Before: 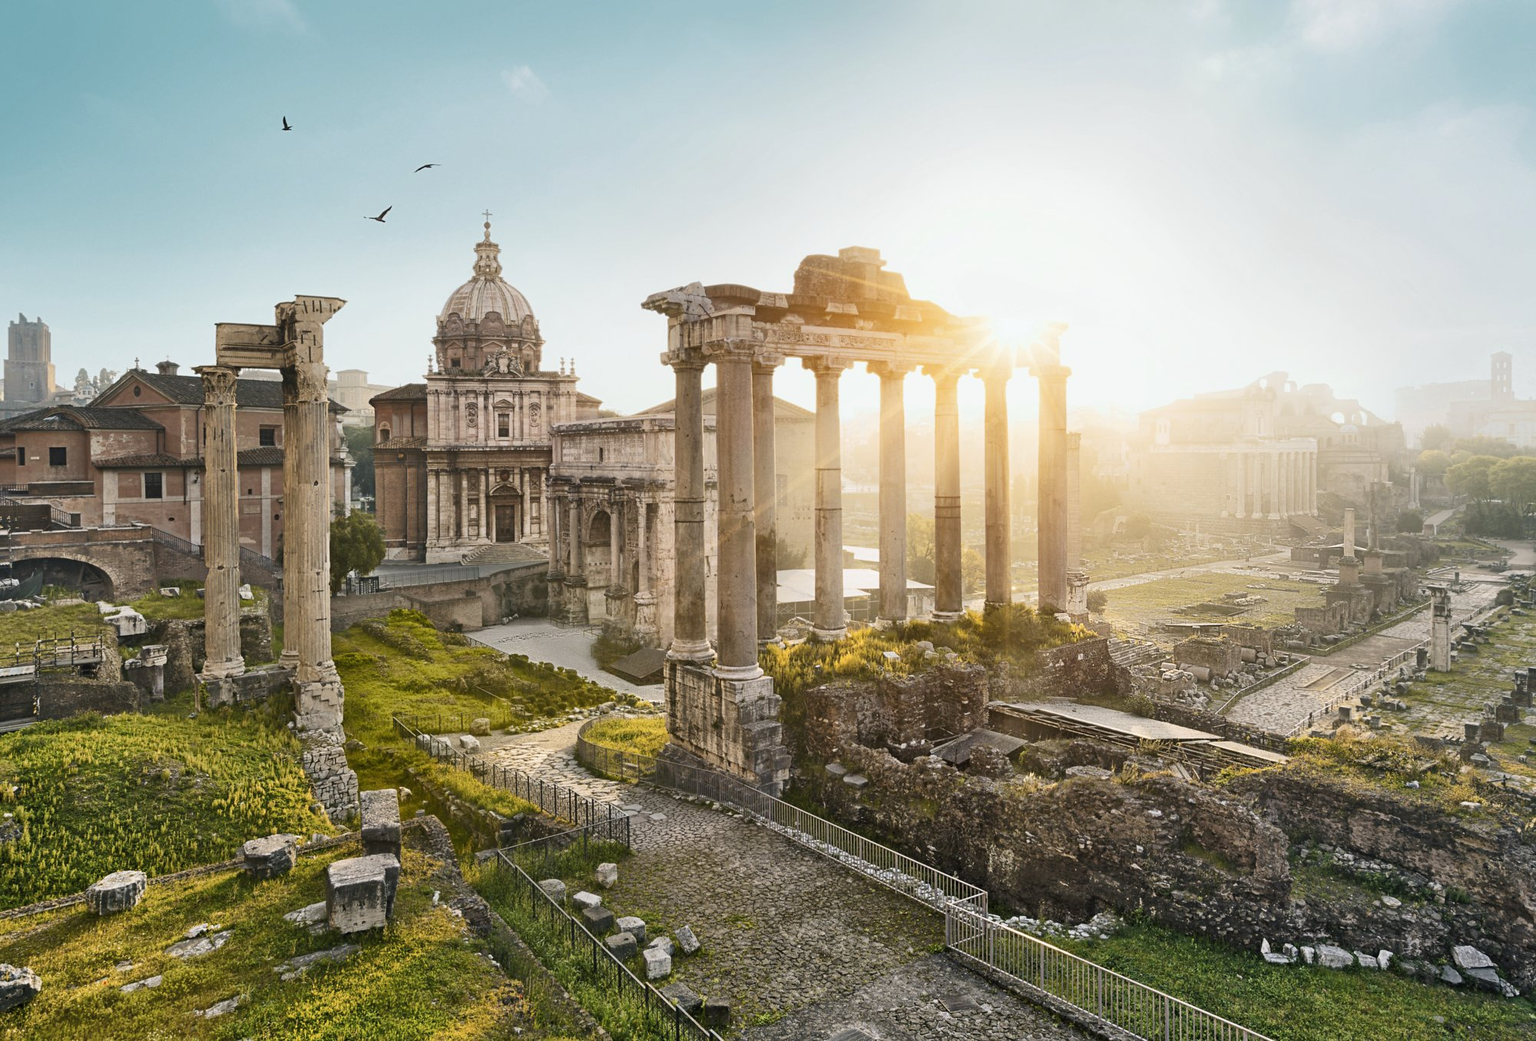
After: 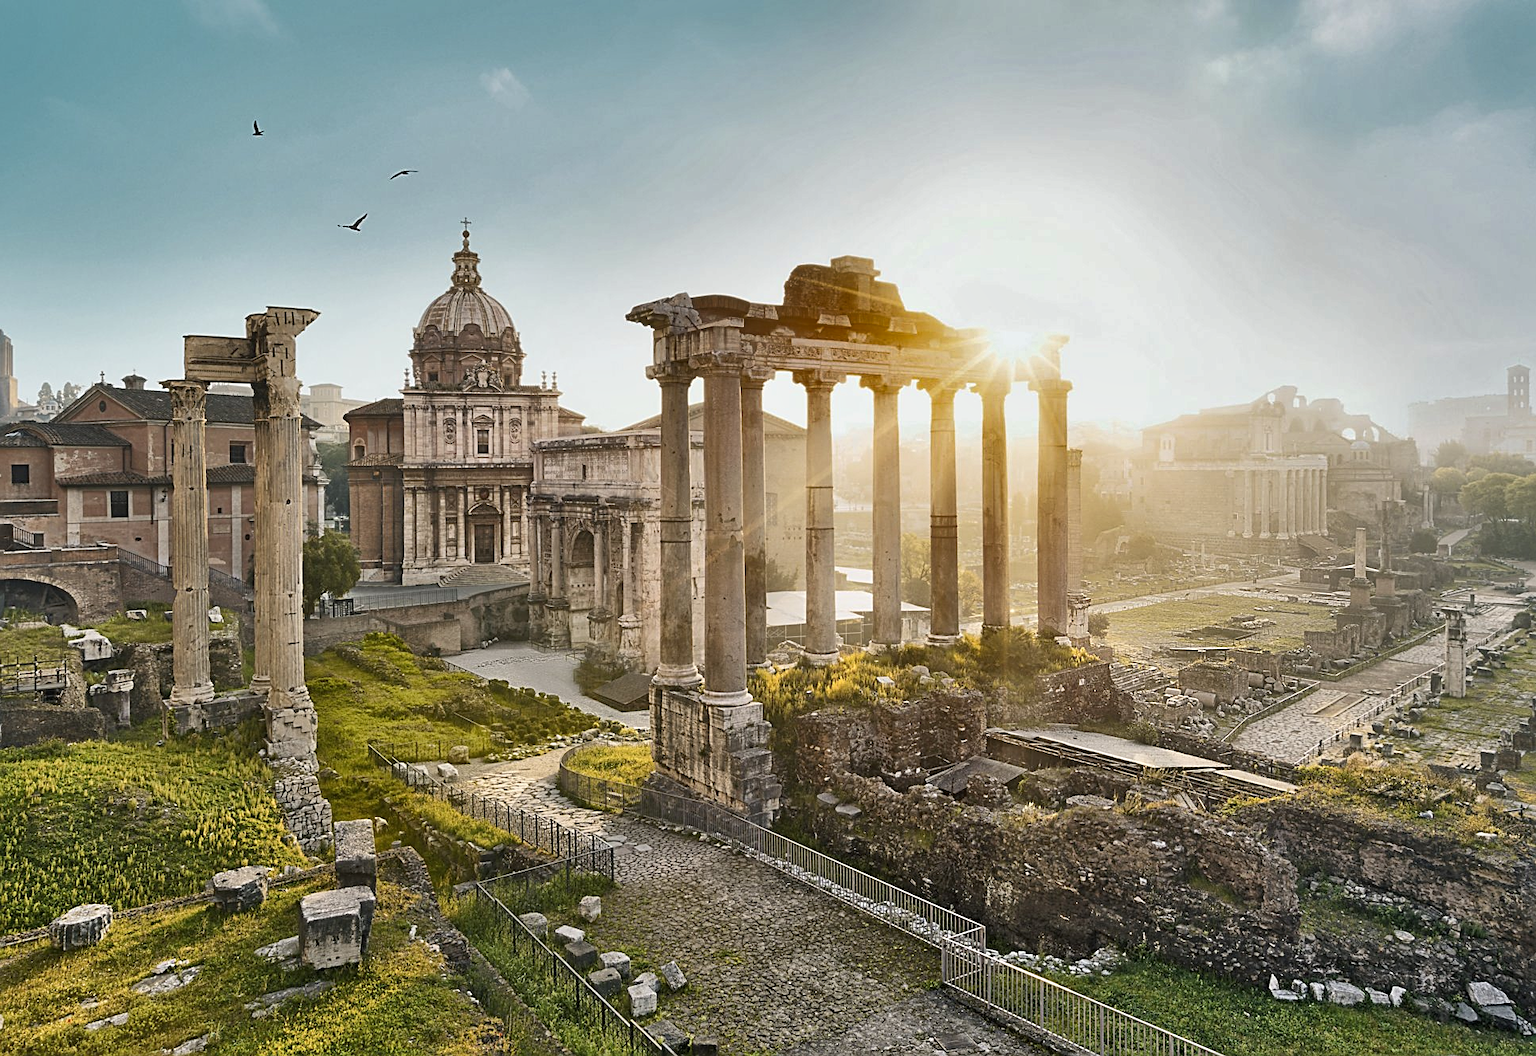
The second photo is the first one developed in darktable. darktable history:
sharpen: on, module defaults
crop and rotate: left 2.536%, right 1.107%, bottom 2.246%
shadows and highlights: shadows 30.63, highlights -63.22, shadows color adjustment 98%, highlights color adjustment 58.61%, soften with gaussian
